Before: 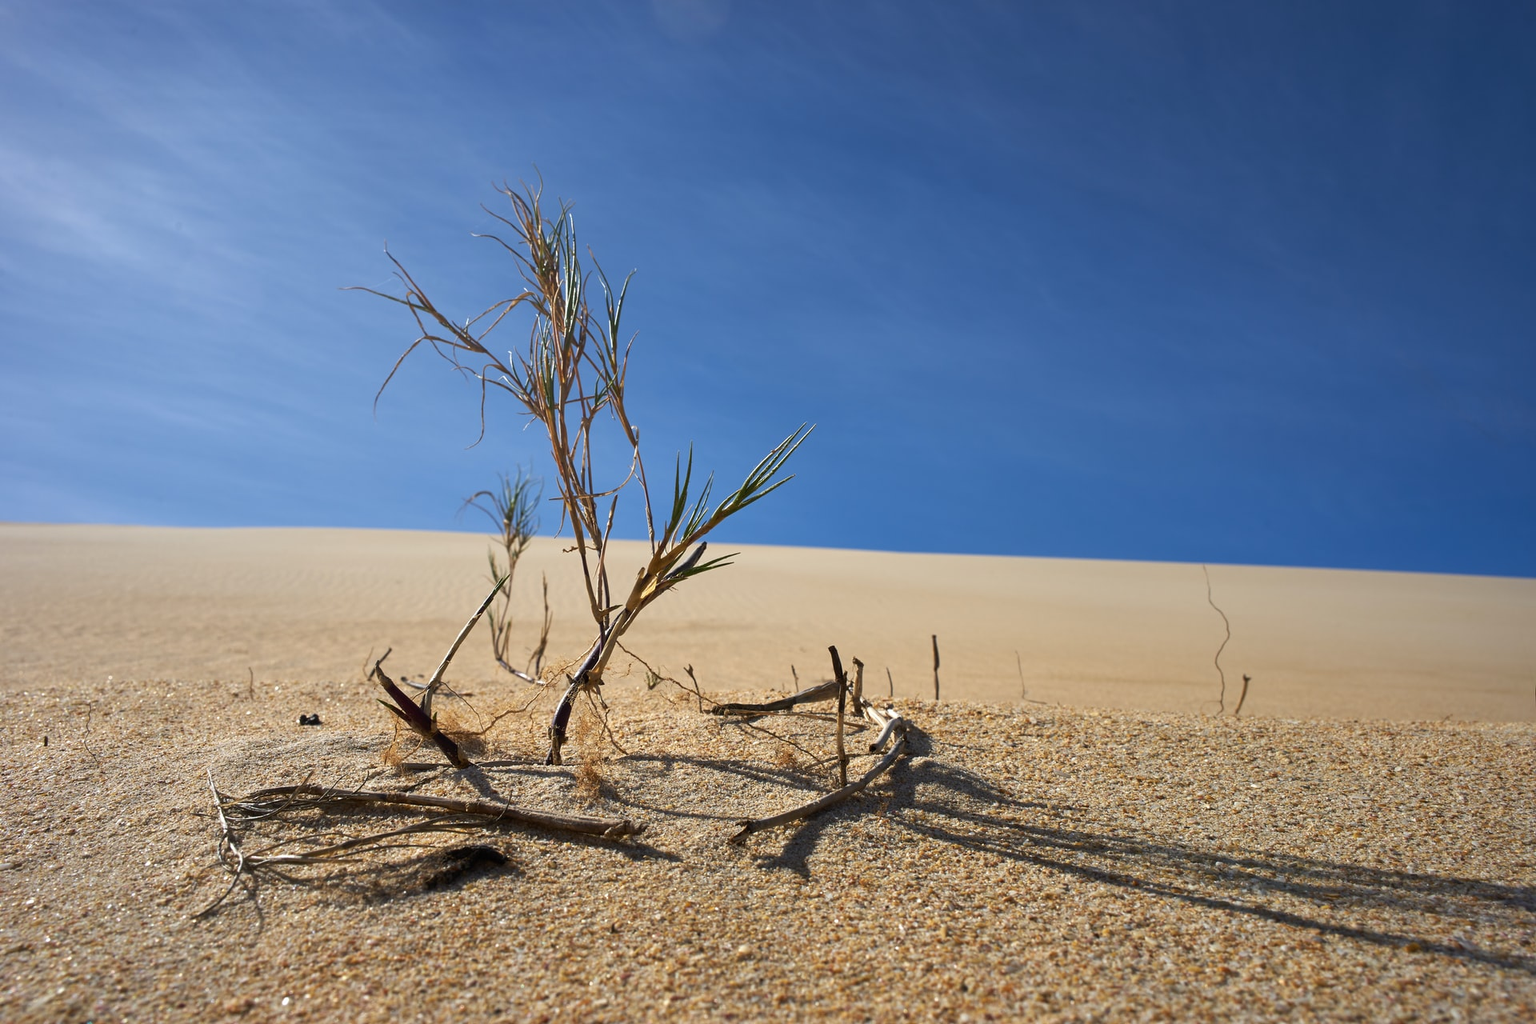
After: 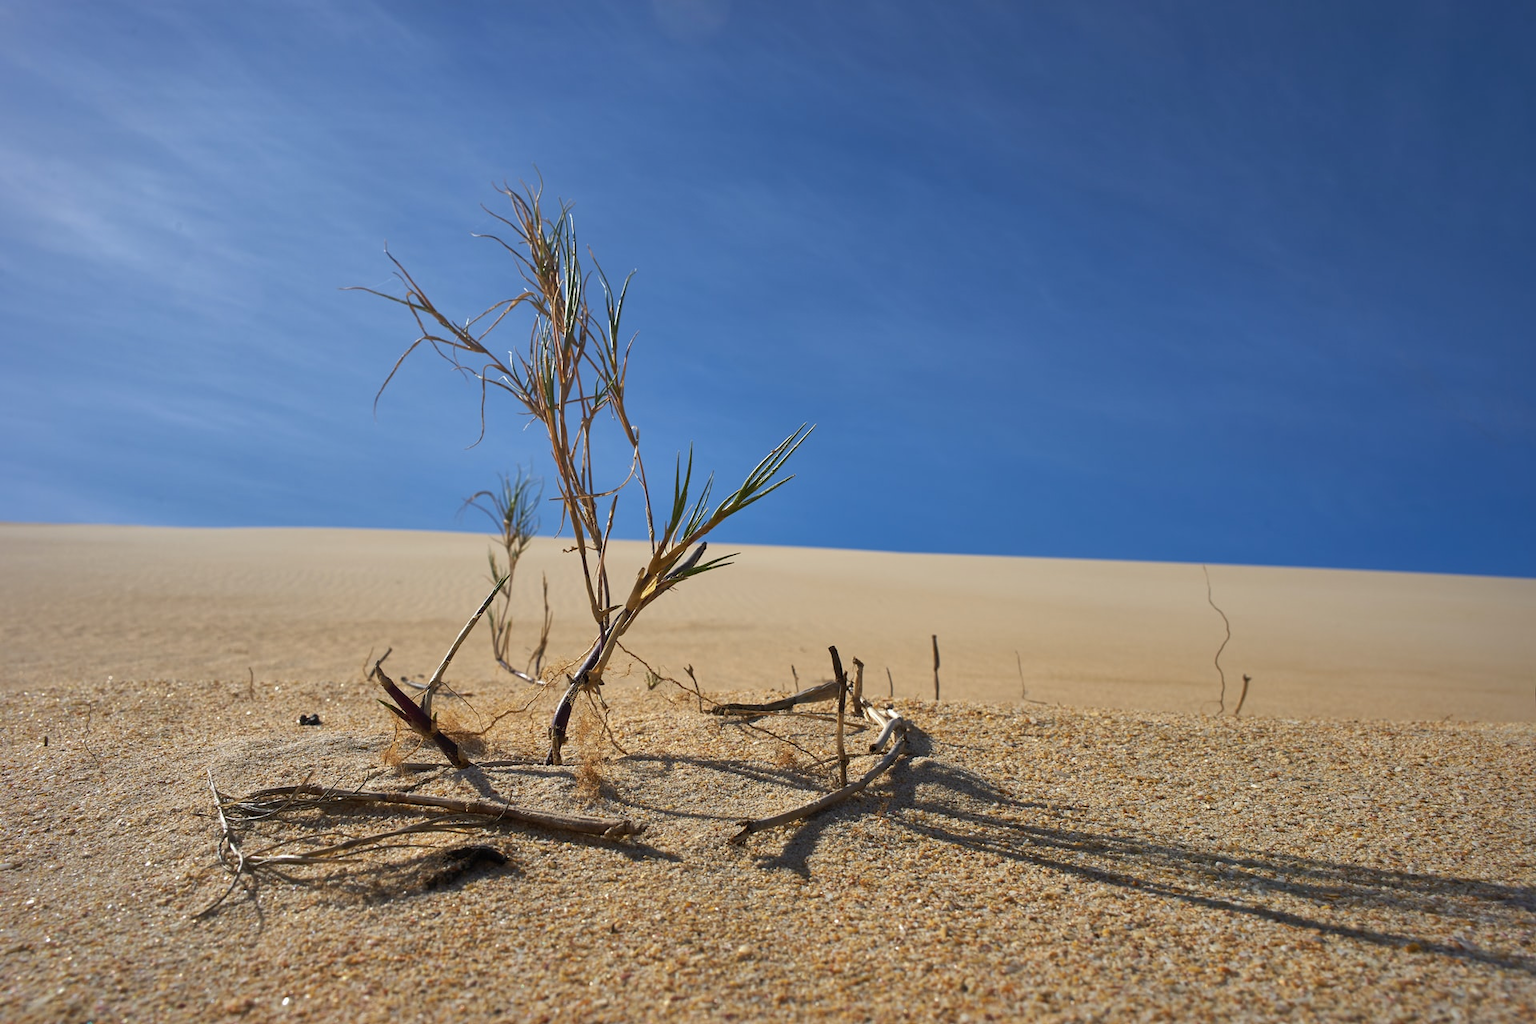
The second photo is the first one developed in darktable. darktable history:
shadows and highlights: shadows 40.13, highlights -59.97
